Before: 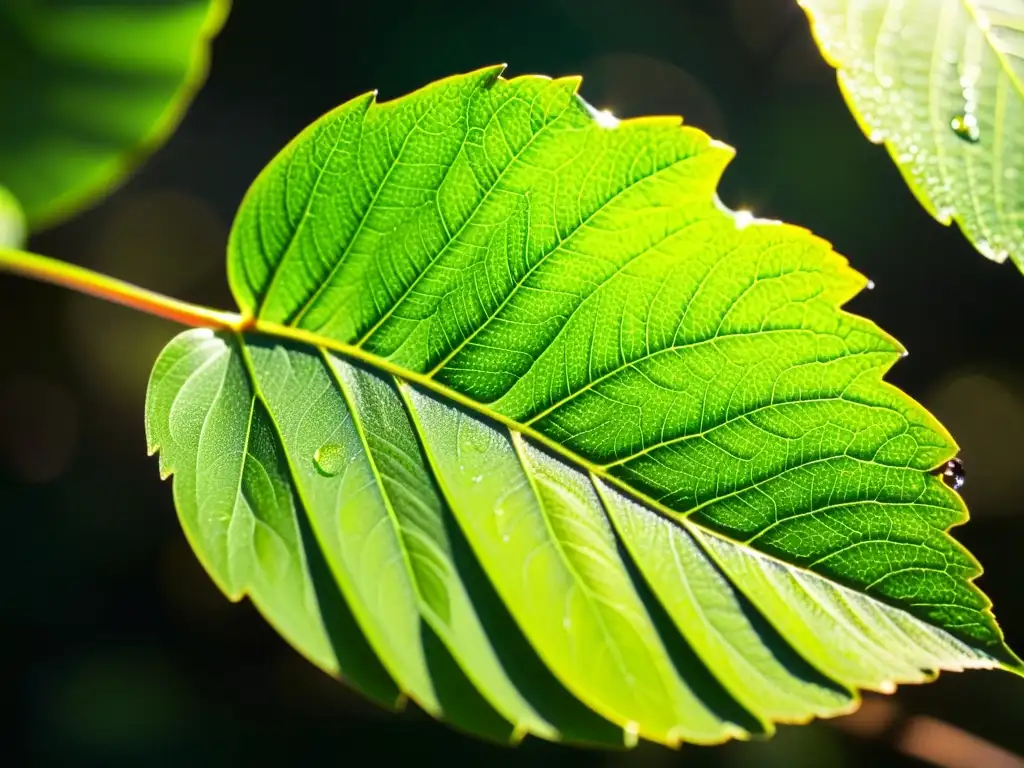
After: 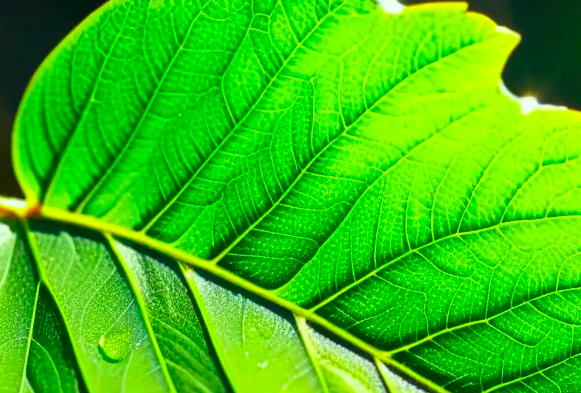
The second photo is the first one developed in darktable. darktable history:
crop: left 21.027%, top 14.963%, right 21.929%, bottom 33.855%
color correction: highlights a* -7.46, highlights b* 1.22, shadows a* -3.27, saturation 1.37
